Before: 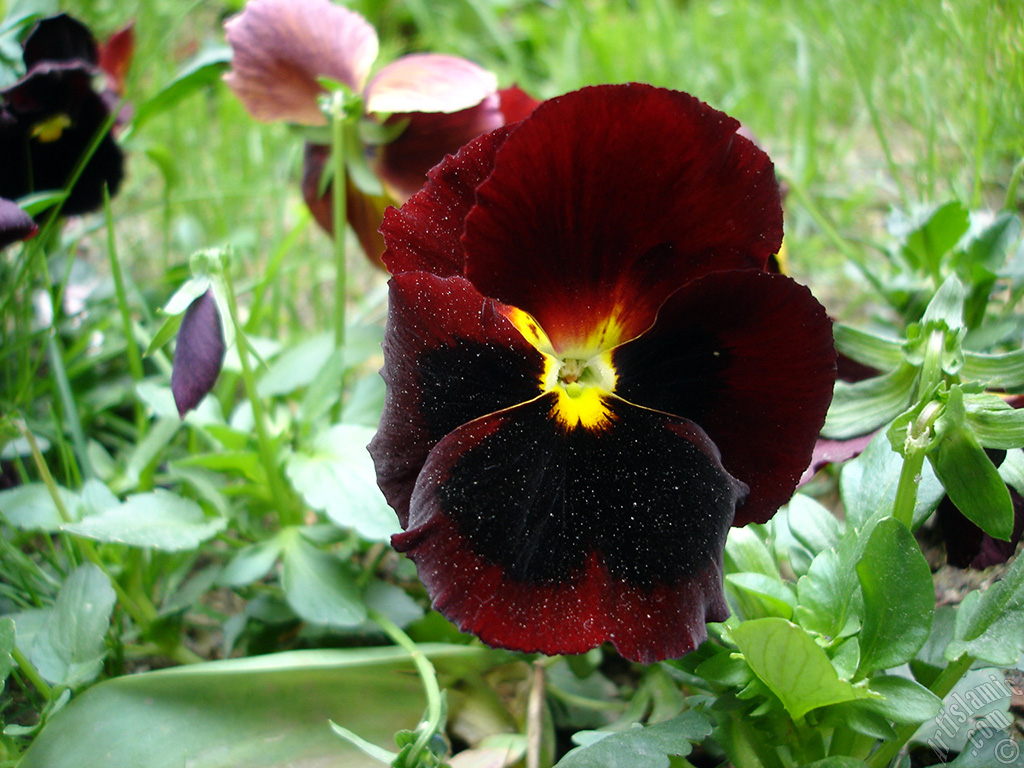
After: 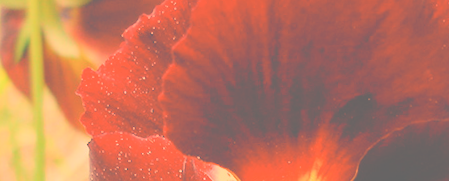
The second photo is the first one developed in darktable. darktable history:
filmic rgb: black relative exposure -16 EV, white relative exposure 4.97 EV, hardness 6.25
white balance: red 1.467, blue 0.684
rotate and perspective: rotation -2°, crop left 0.022, crop right 0.978, crop top 0.049, crop bottom 0.951
crop: left 28.64%, top 16.832%, right 26.637%, bottom 58.055%
bloom: size 85%, threshold 5%, strength 85%
